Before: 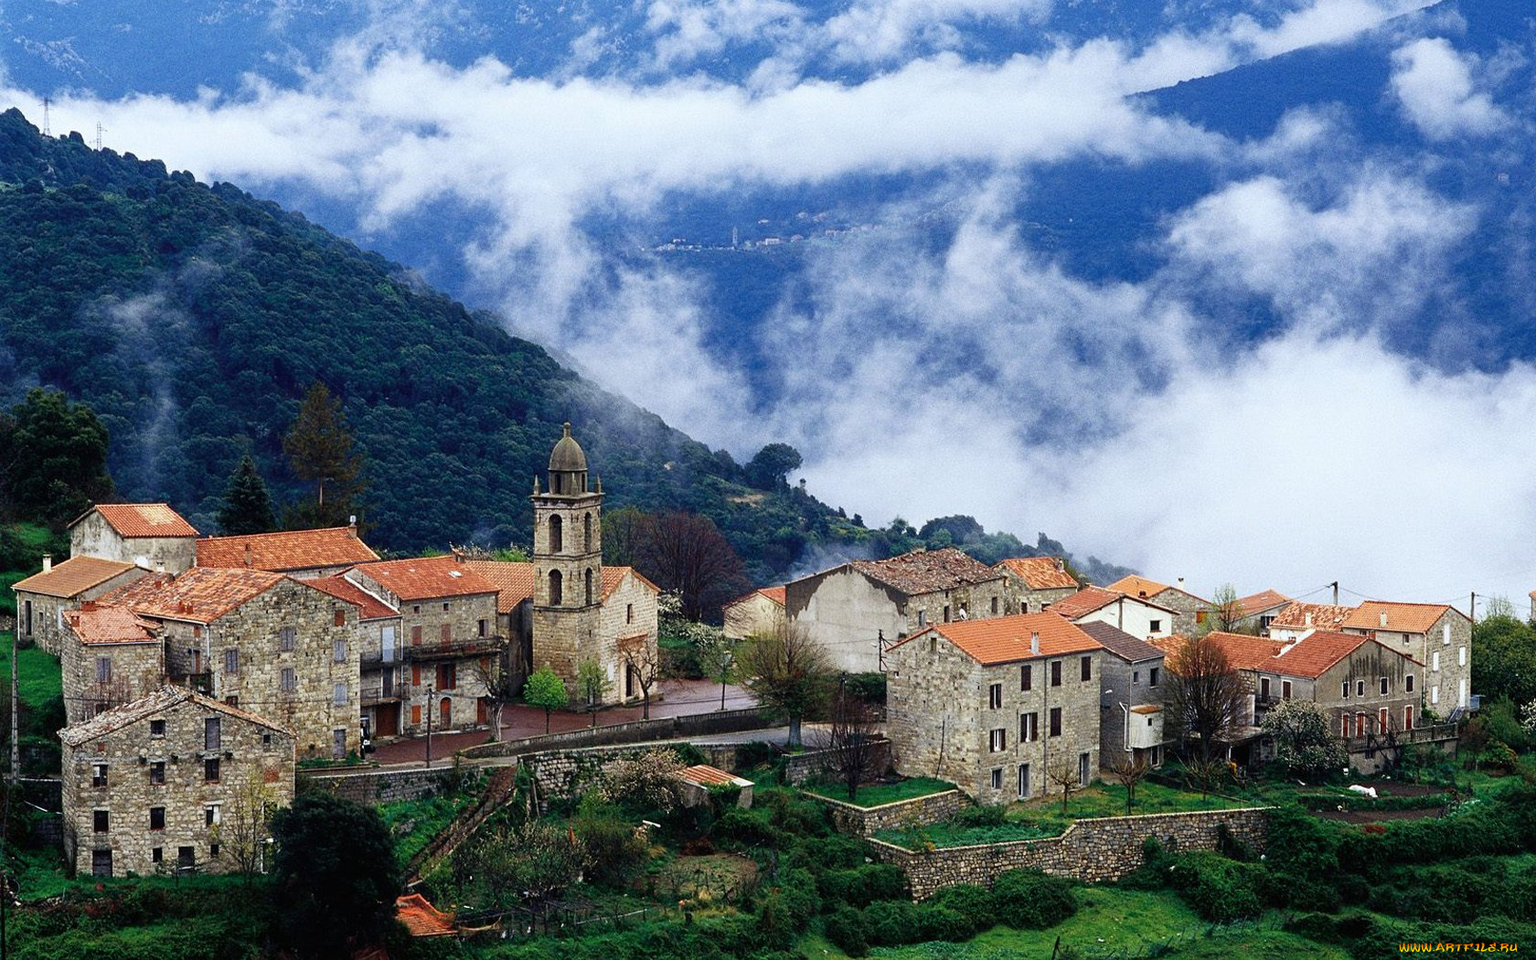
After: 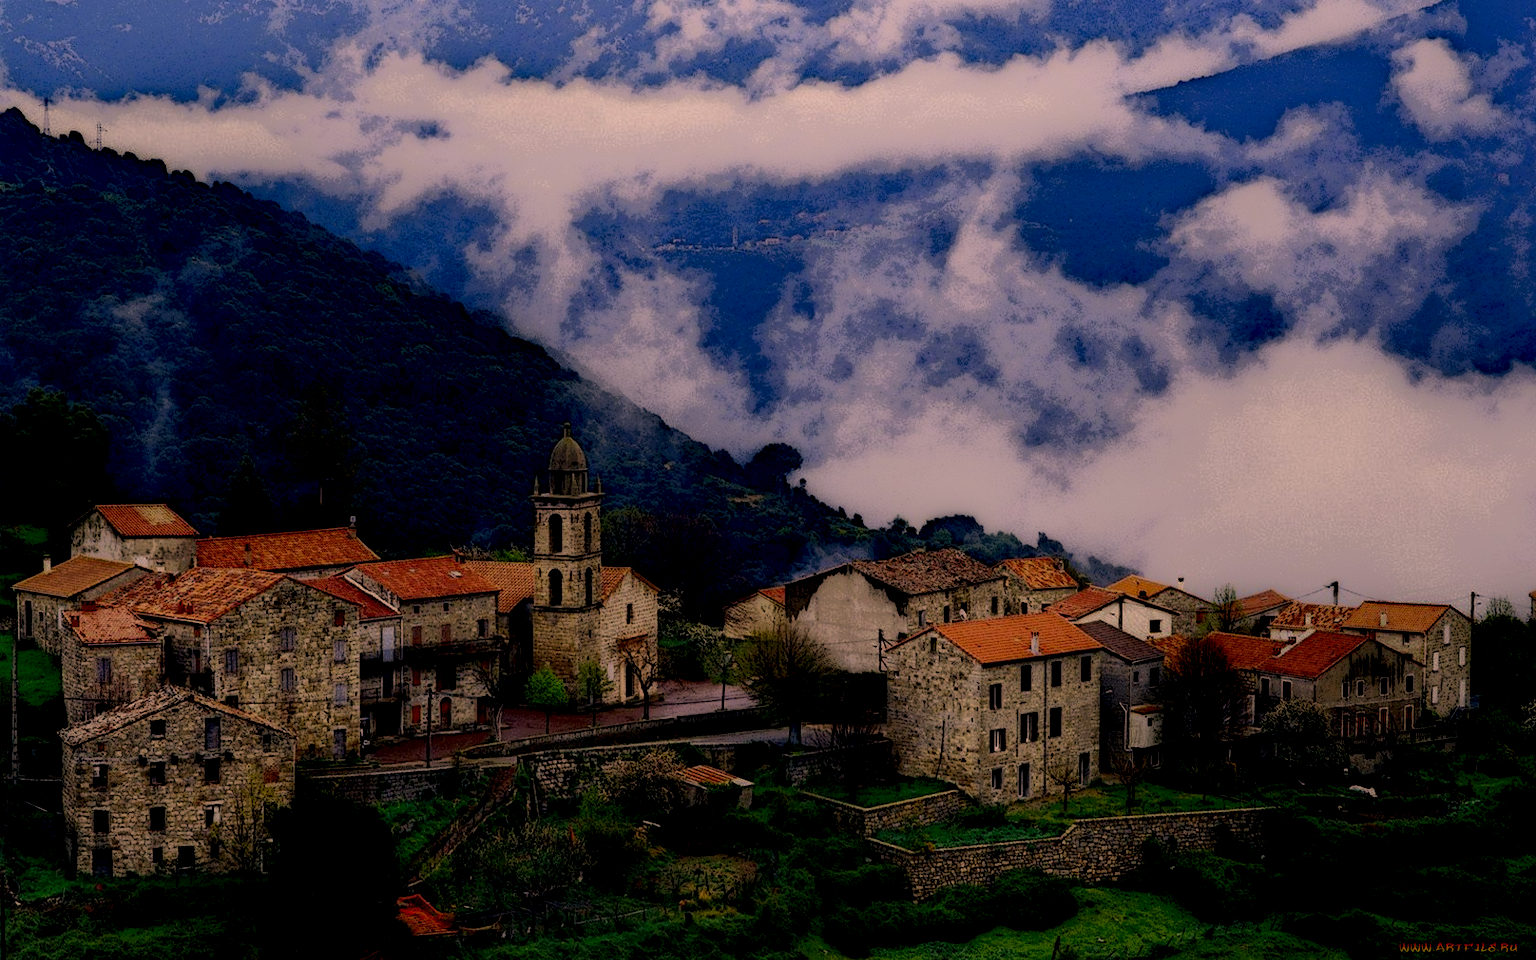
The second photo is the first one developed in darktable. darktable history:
local contrast: highlights 0%, shadows 198%, detail 164%, midtone range 0.001
color correction: highlights a* 21.88, highlights b* 22.25
rotate and perspective: automatic cropping off
